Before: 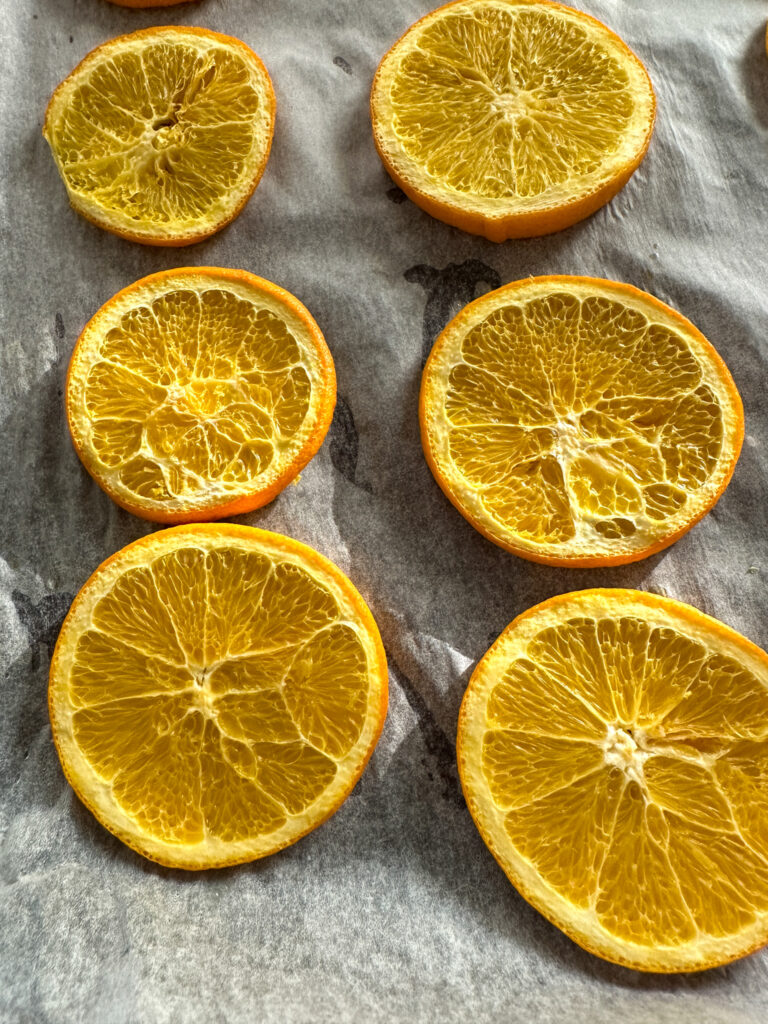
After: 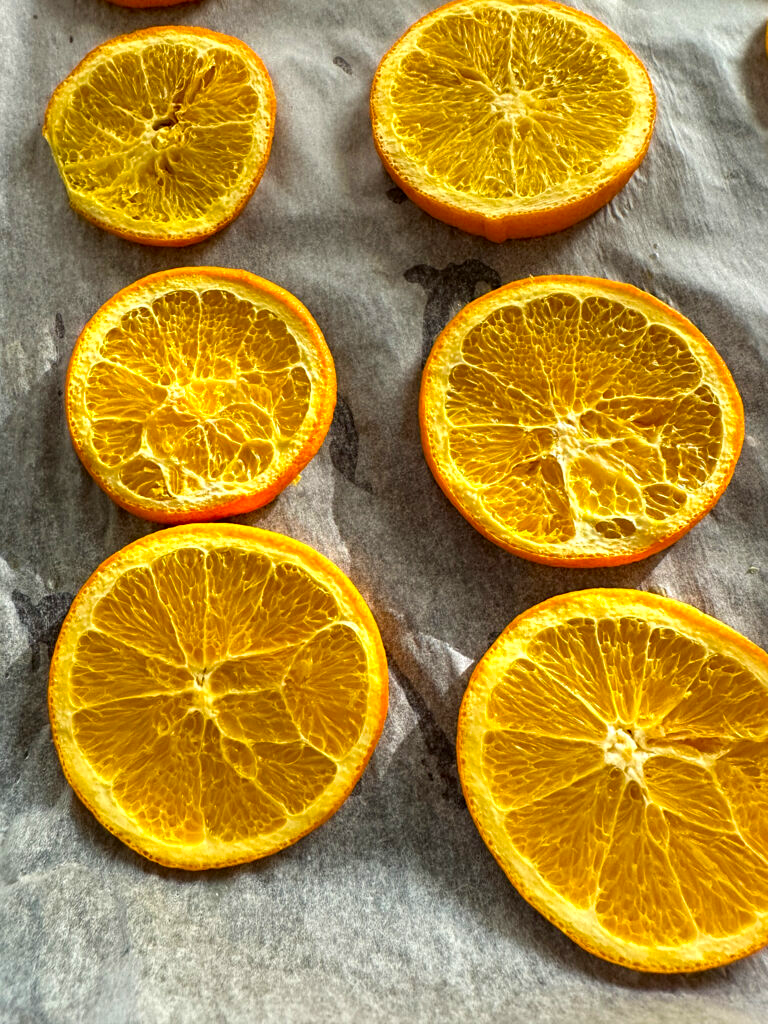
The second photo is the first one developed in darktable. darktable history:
color zones: curves: ch0 [(0, 0.613) (0.01, 0.613) (0.245, 0.448) (0.498, 0.529) (0.642, 0.665) (0.879, 0.777) (0.99, 0.613)]; ch1 [(0, 0) (0.143, 0) (0.286, 0) (0.429, 0) (0.571, 0) (0.714, 0) (0.857, 0)], mix -138.01%
sharpen: amount 0.2
